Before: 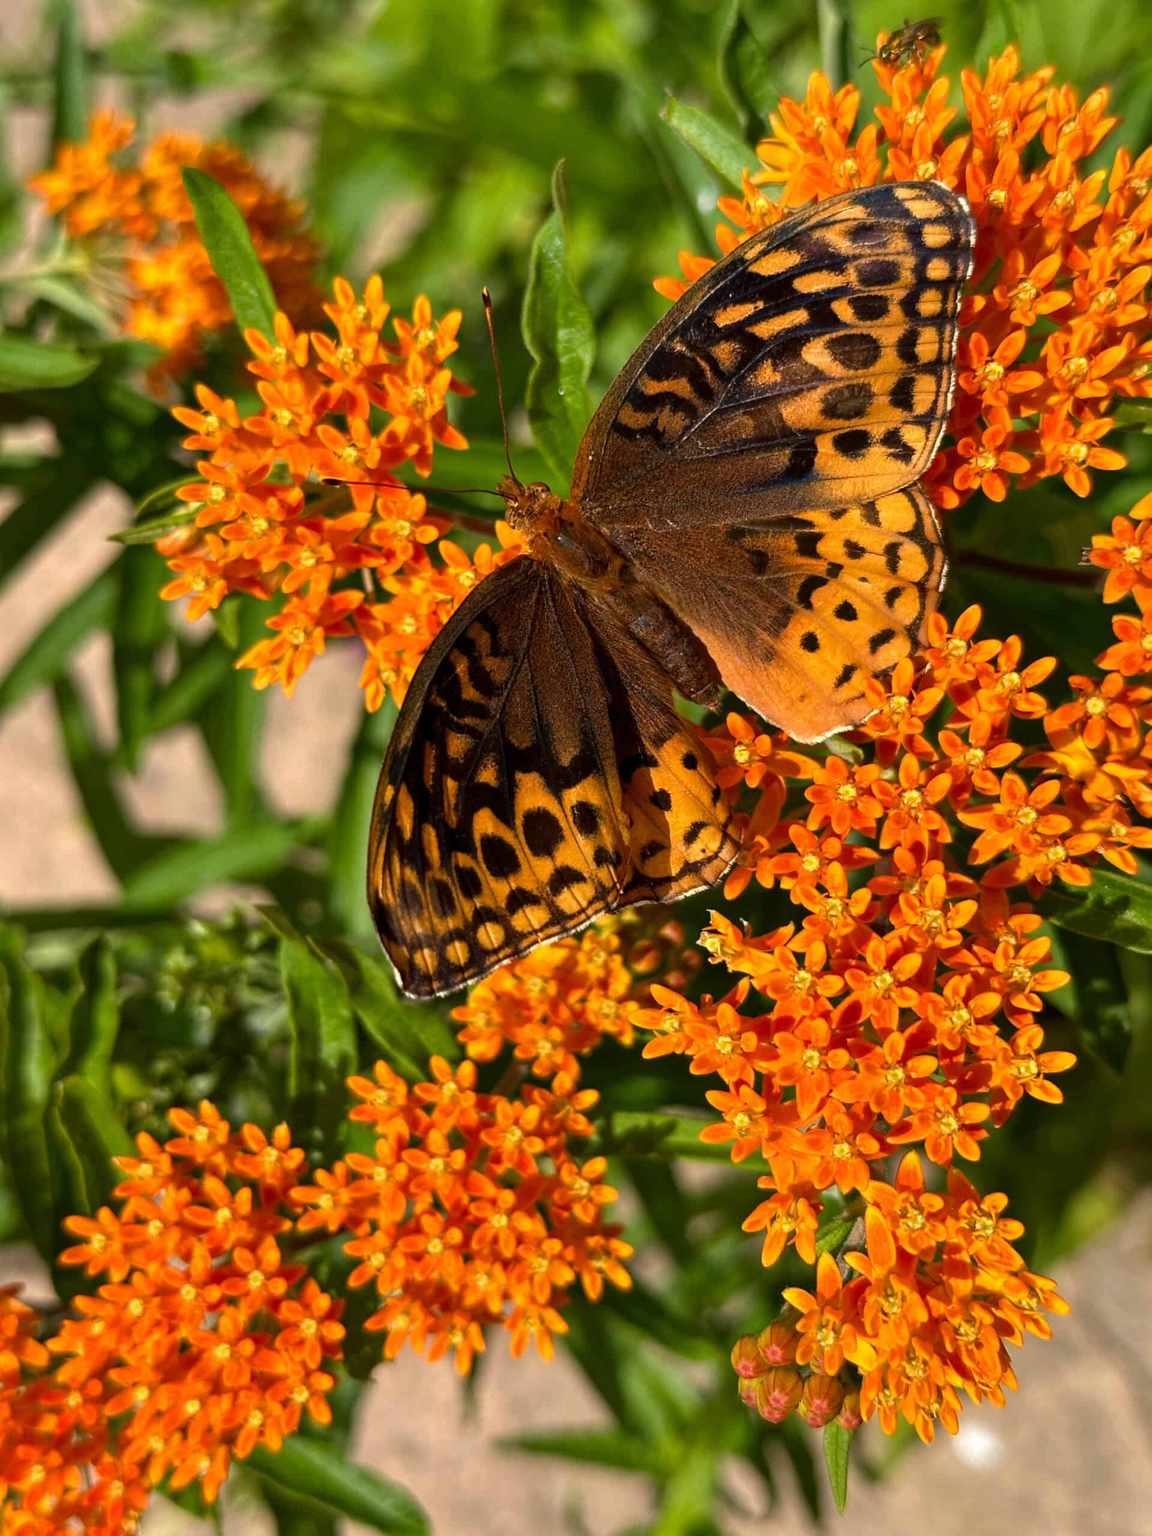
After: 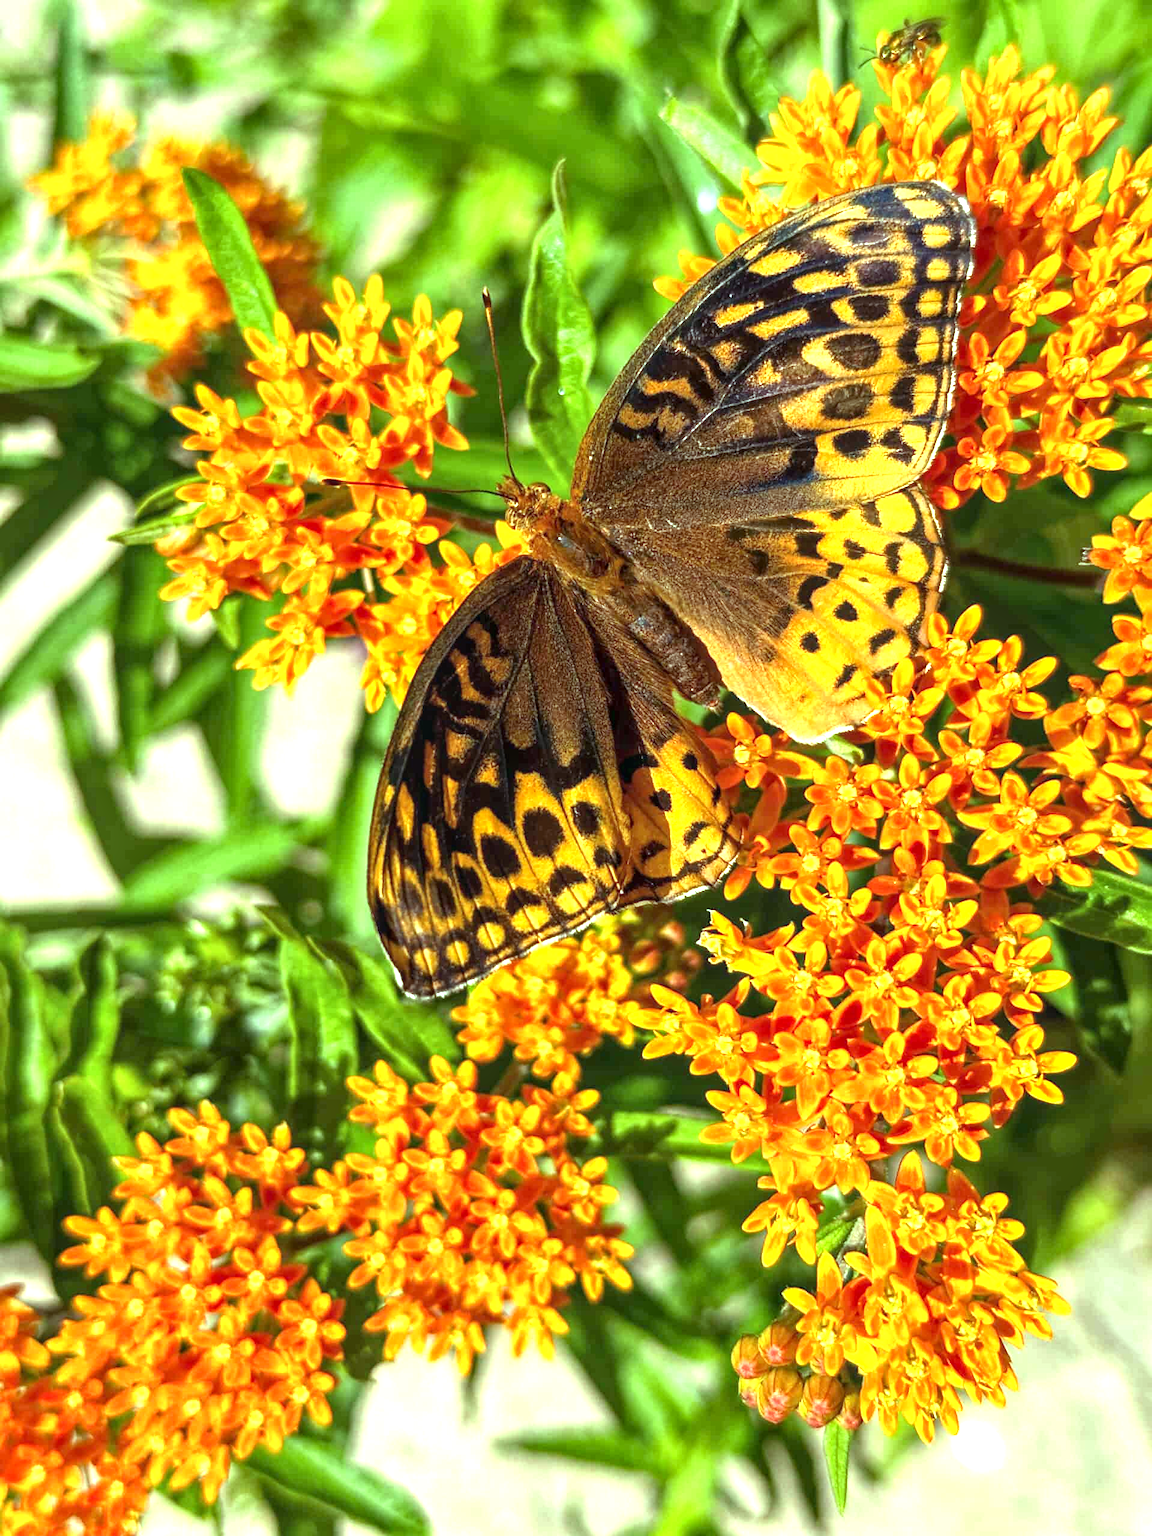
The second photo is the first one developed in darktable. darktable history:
color balance: mode lift, gamma, gain (sRGB), lift [0.997, 0.979, 1.021, 1.011], gamma [1, 1.084, 0.916, 0.998], gain [1, 0.87, 1.13, 1.101], contrast 4.55%, contrast fulcrum 38.24%, output saturation 104.09%
exposure: black level correction 0, exposure 1.3 EV, compensate exposure bias true, compensate highlight preservation false
local contrast: on, module defaults
